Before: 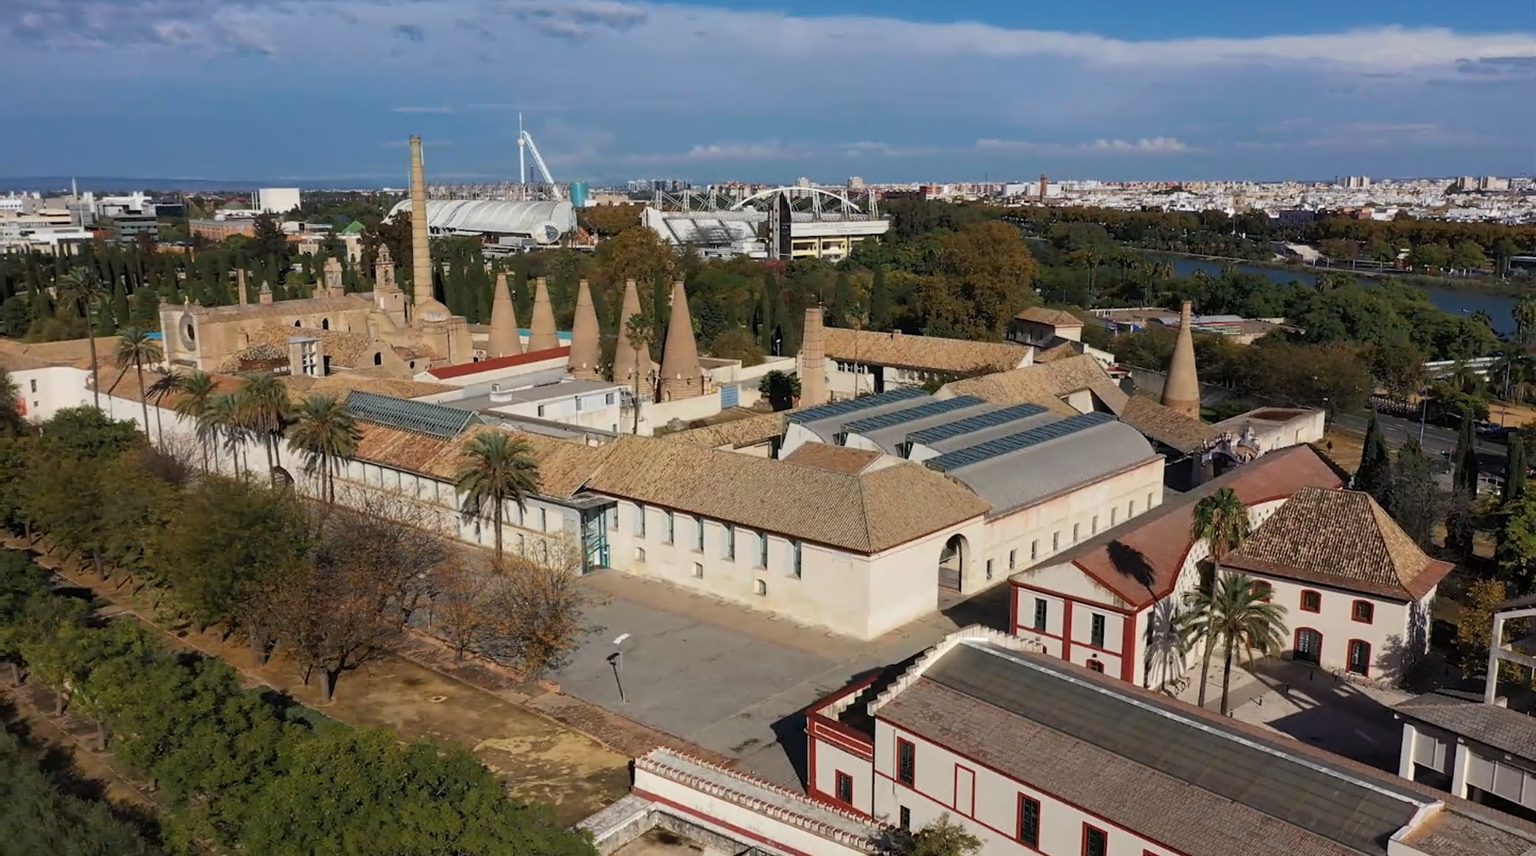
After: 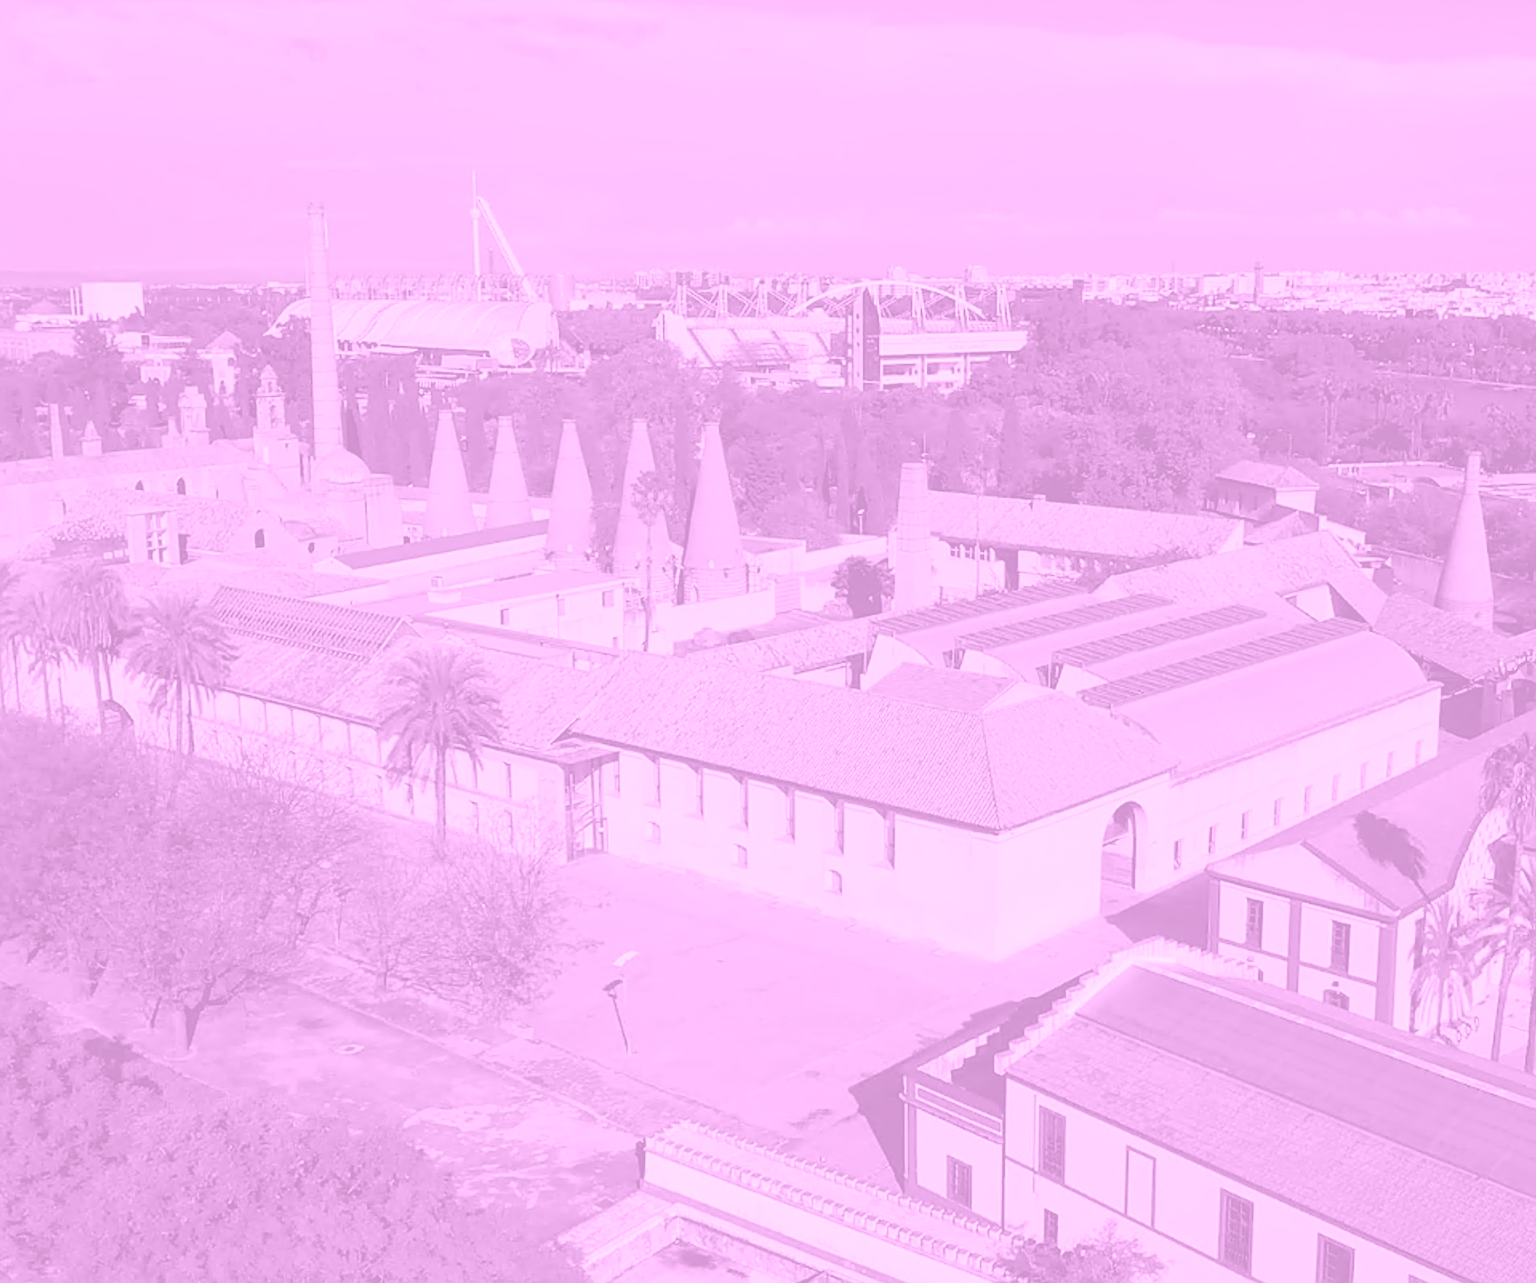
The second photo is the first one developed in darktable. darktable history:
crop and rotate: left 13.342%, right 19.991%
contrast brightness saturation: contrast 0.07
colorize: hue 331.2°, saturation 75%, source mix 30.28%, lightness 70.52%, version 1
shadows and highlights: shadows 25, highlights -25
sharpen: on, module defaults
white balance: red 1.05, blue 1.072
